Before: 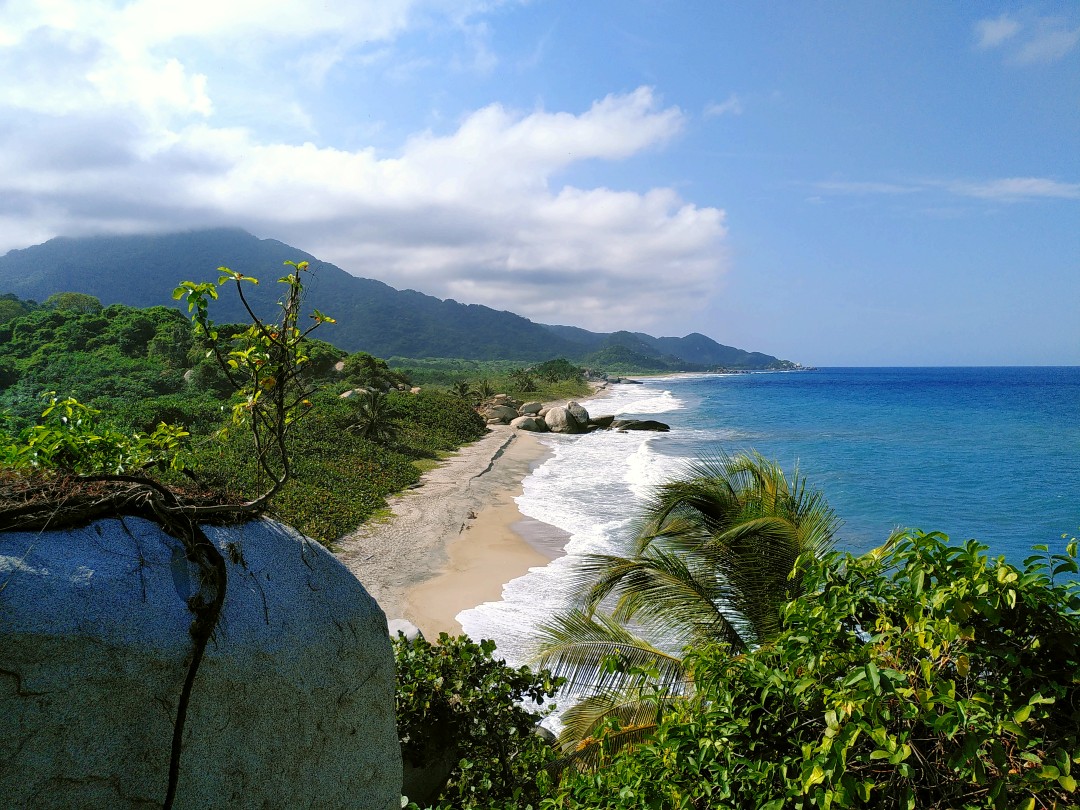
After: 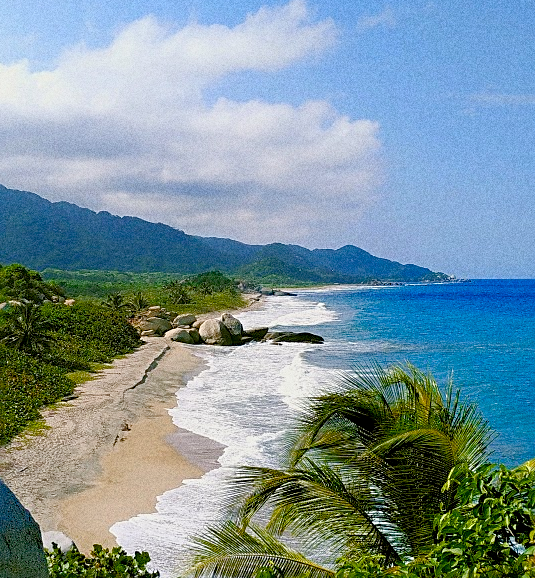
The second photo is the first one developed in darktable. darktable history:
crop: left 32.075%, top 10.976%, right 18.355%, bottom 17.596%
sharpen: on, module defaults
color balance rgb: global offset › luminance -0.5%, perceptual saturation grading › highlights -17.77%, perceptual saturation grading › mid-tones 33.1%, perceptual saturation grading › shadows 50.52%, perceptual brilliance grading › highlights 10.8%, perceptual brilliance grading › shadows -10.8%, global vibrance 24.22%, contrast -25%
grain: coarseness 0.09 ISO, strength 40%
